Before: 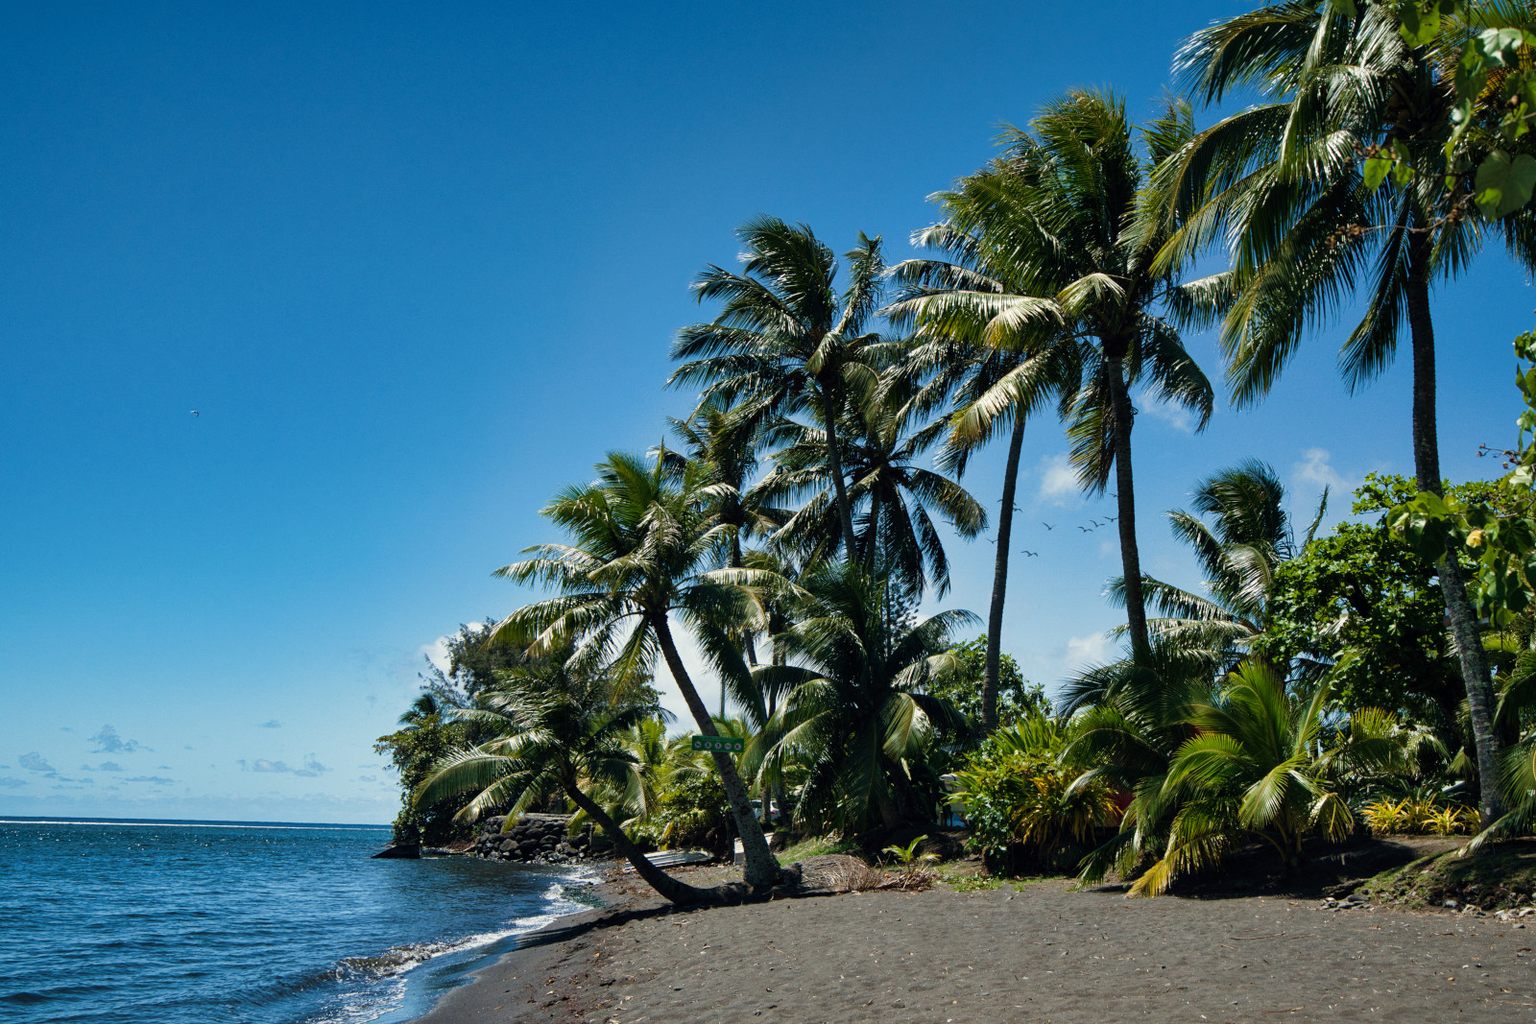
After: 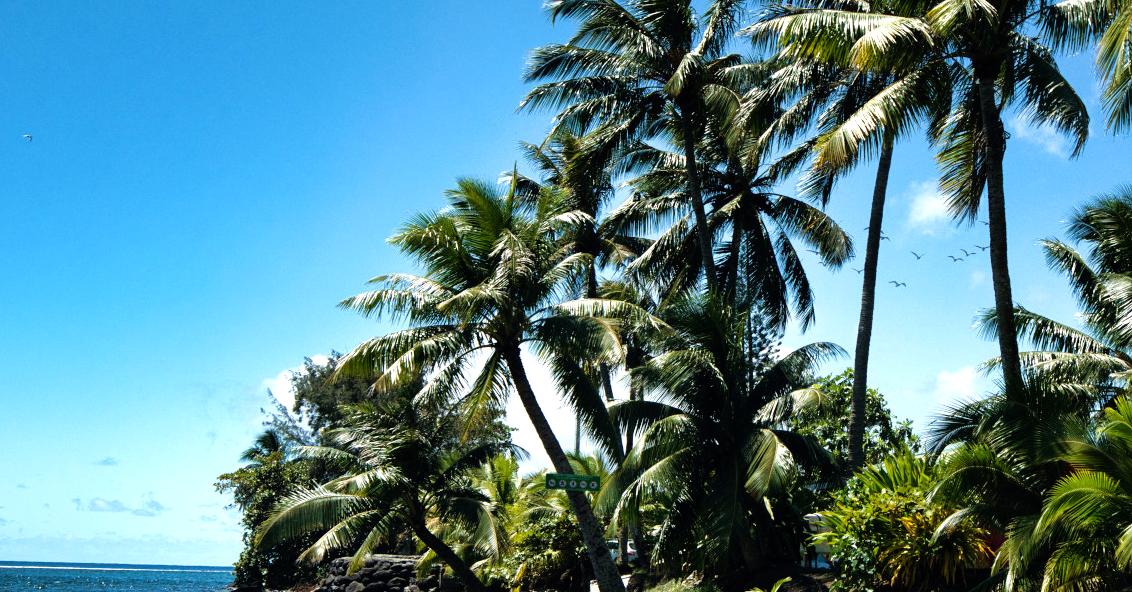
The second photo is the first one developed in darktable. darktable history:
tone equalizer: -8 EV -0.763 EV, -7 EV -0.717 EV, -6 EV -0.635 EV, -5 EV -0.403 EV, -3 EV 0.393 EV, -2 EV 0.6 EV, -1 EV 0.696 EV, +0 EV 0.772 EV
crop: left 10.976%, top 27.482%, right 18.273%, bottom 16.984%
